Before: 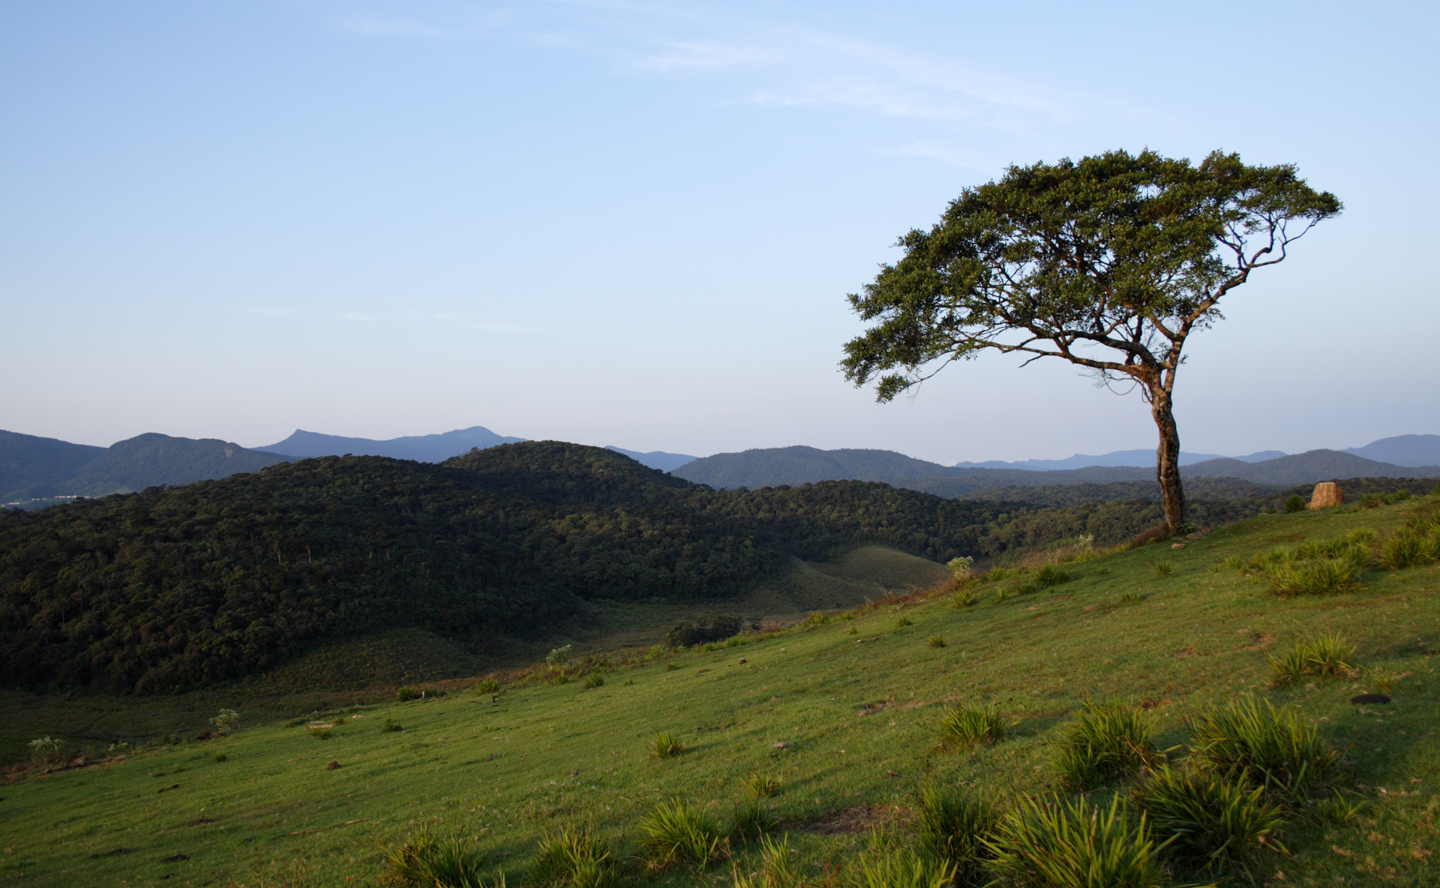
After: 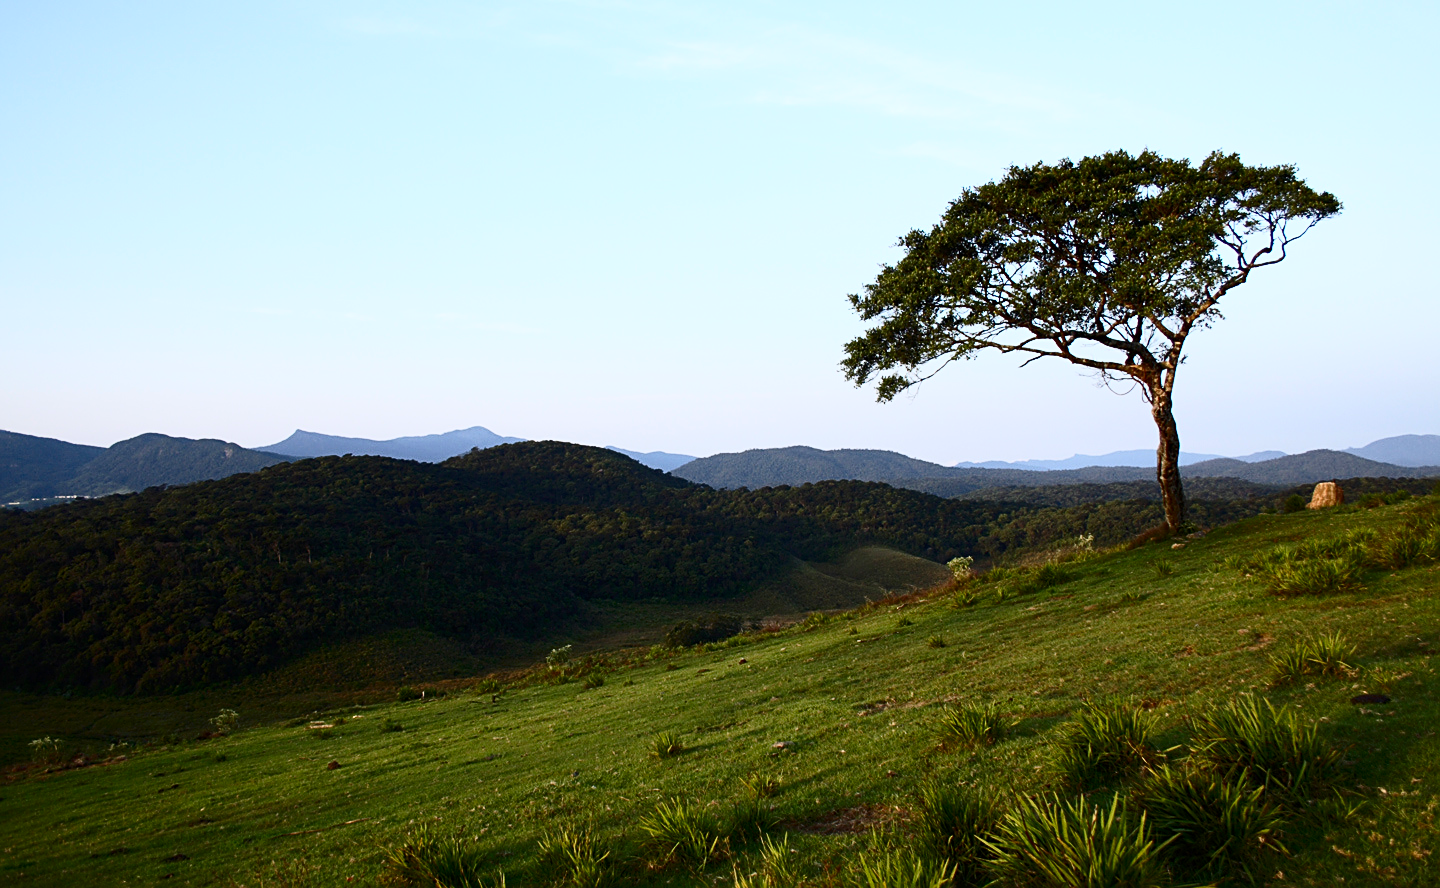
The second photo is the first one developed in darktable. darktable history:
sharpen: on, module defaults
contrast brightness saturation: contrast 0.4, brightness 0.1, saturation 0.21
